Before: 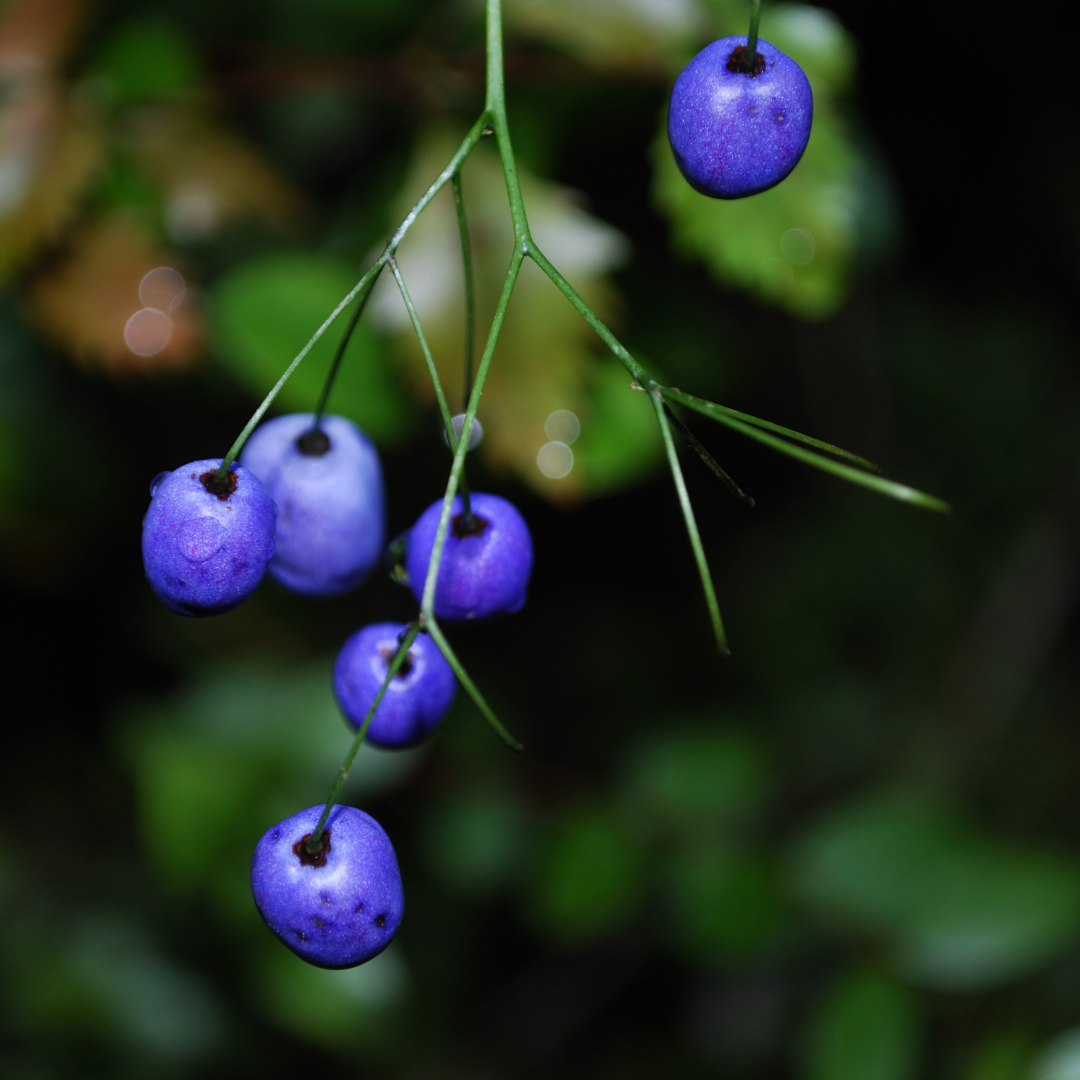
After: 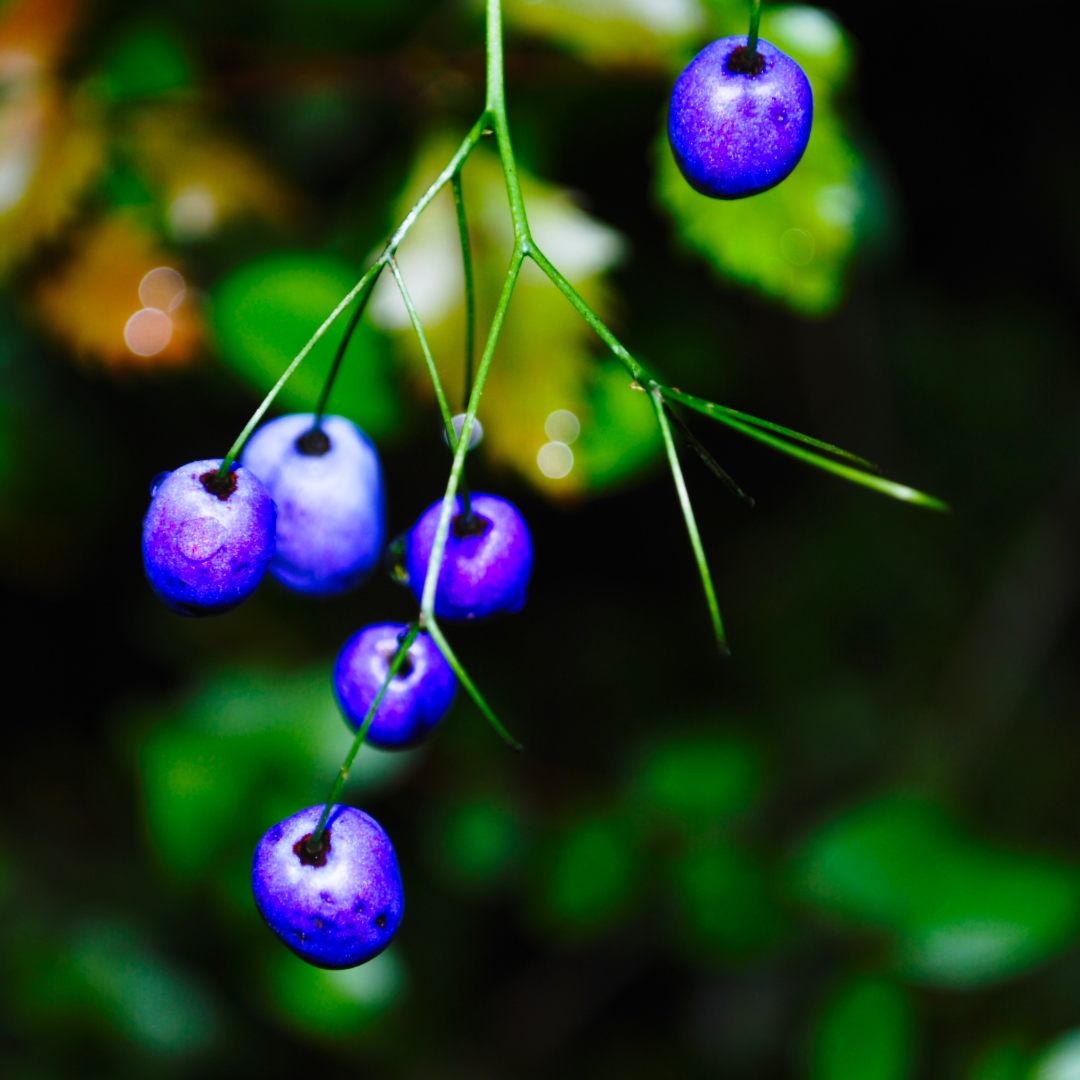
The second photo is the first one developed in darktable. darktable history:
lowpass: radius 0.5, unbound 0
color balance rgb: linear chroma grading › global chroma 8.12%, perceptual saturation grading › global saturation 9.07%, perceptual saturation grading › highlights -13.84%, perceptual saturation grading › mid-tones 14.88%, perceptual saturation grading › shadows 22.8%, perceptual brilliance grading › highlights 2.61%, global vibrance 12.07%
base curve: curves: ch0 [(0, 0) (0.028, 0.03) (0.121, 0.232) (0.46, 0.748) (0.859, 0.968) (1, 1)], preserve colors none
